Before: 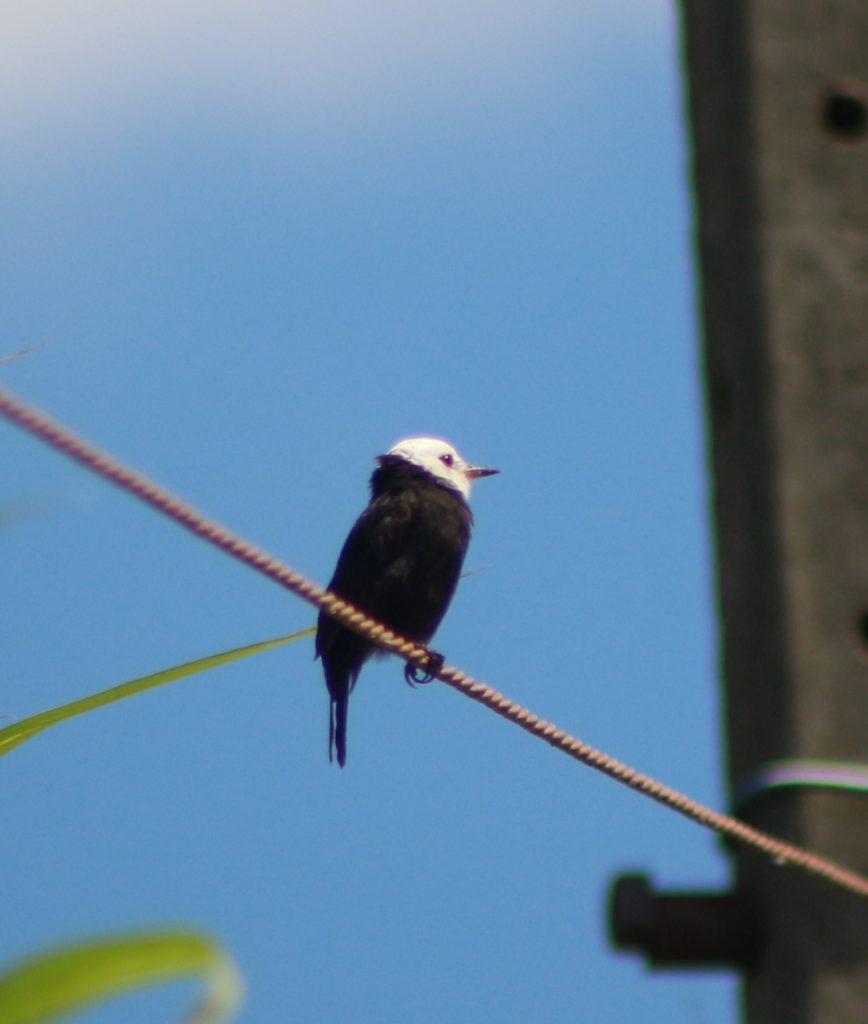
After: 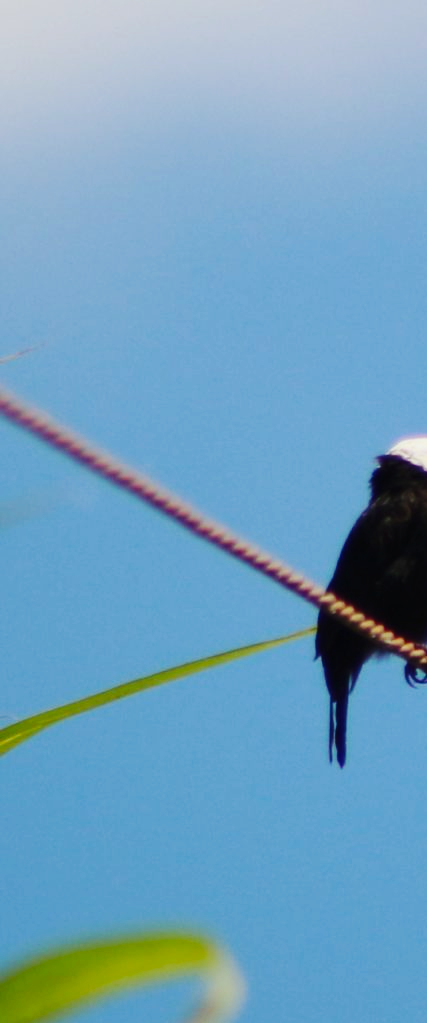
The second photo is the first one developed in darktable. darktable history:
crop and rotate: left 0.001%, top 0%, right 50.743%
exposure: exposure -0.367 EV, compensate highlight preservation false
base curve: curves: ch0 [(0, 0) (0.036, 0.025) (0.121, 0.166) (0.206, 0.329) (0.605, 0.79) (1, 1)], preserve colors none
